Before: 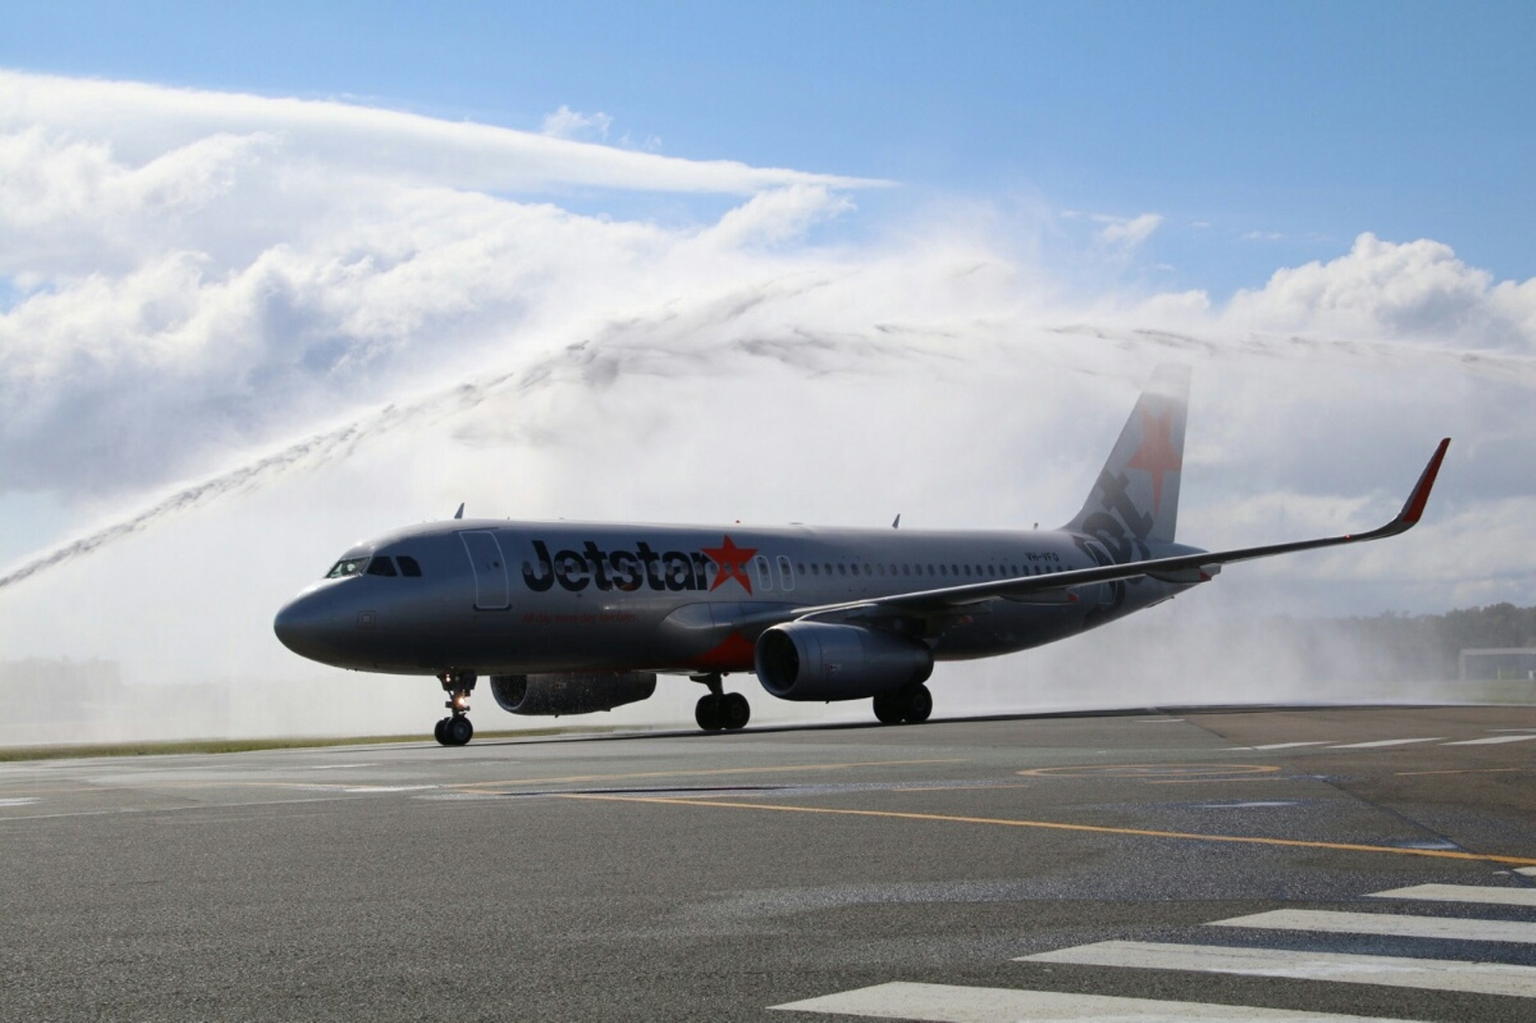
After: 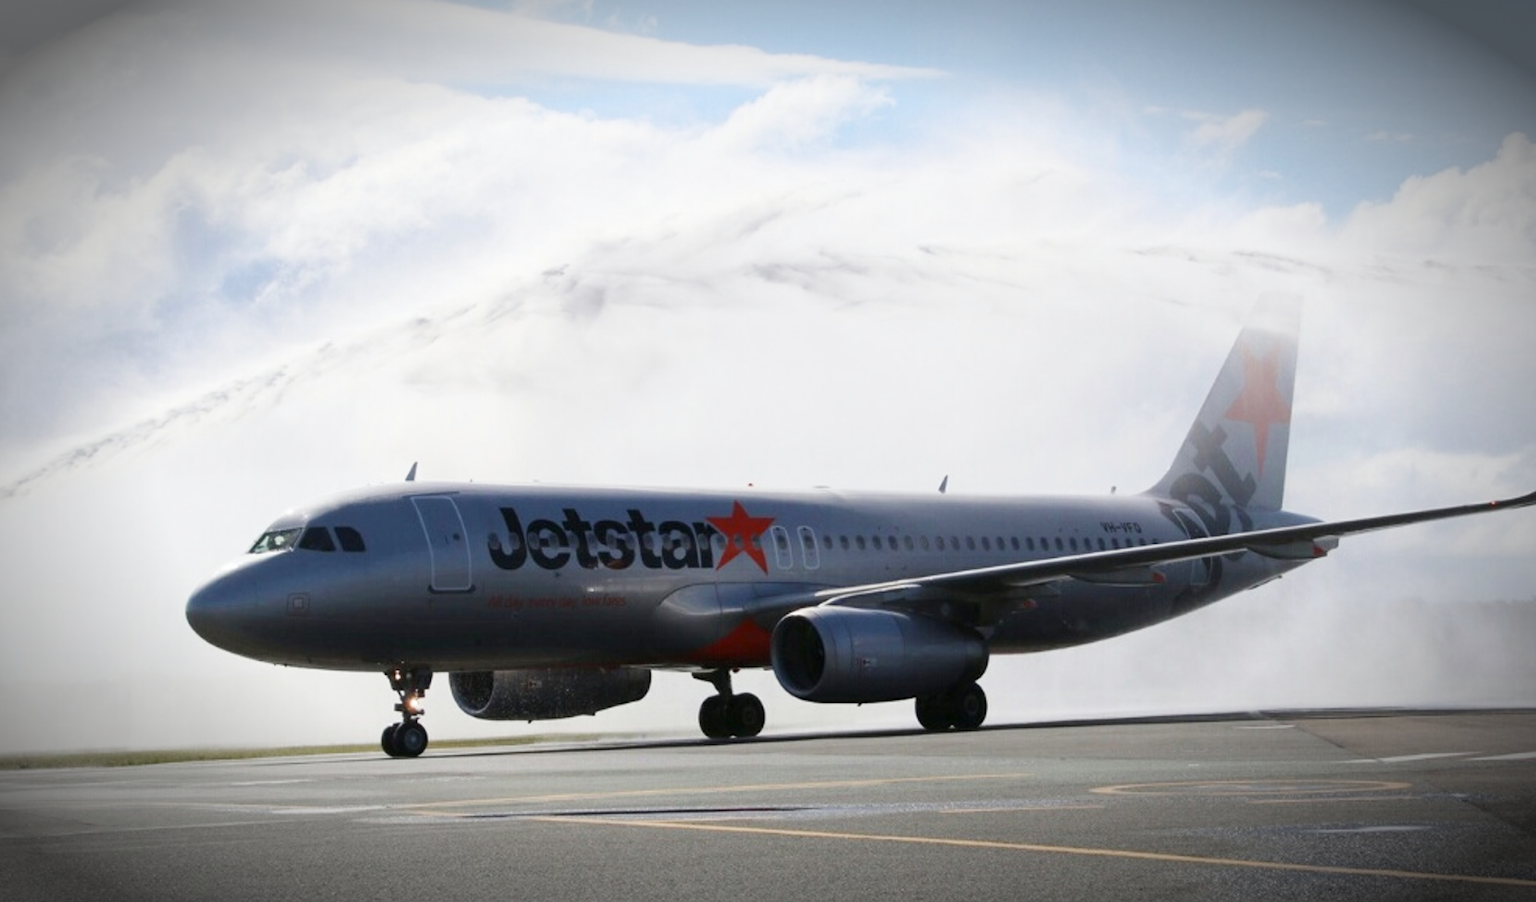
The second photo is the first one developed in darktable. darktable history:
base curve: curves: ch0 [(0, 0) (0.204, 0.334) (0.55, 0.733) (1, 1)], preserve colors none
crop: left 7.935%, top 12.08%, right 9.922%, bottom 15.418%
vignetting: brightness -0.853, automatic ratio true
